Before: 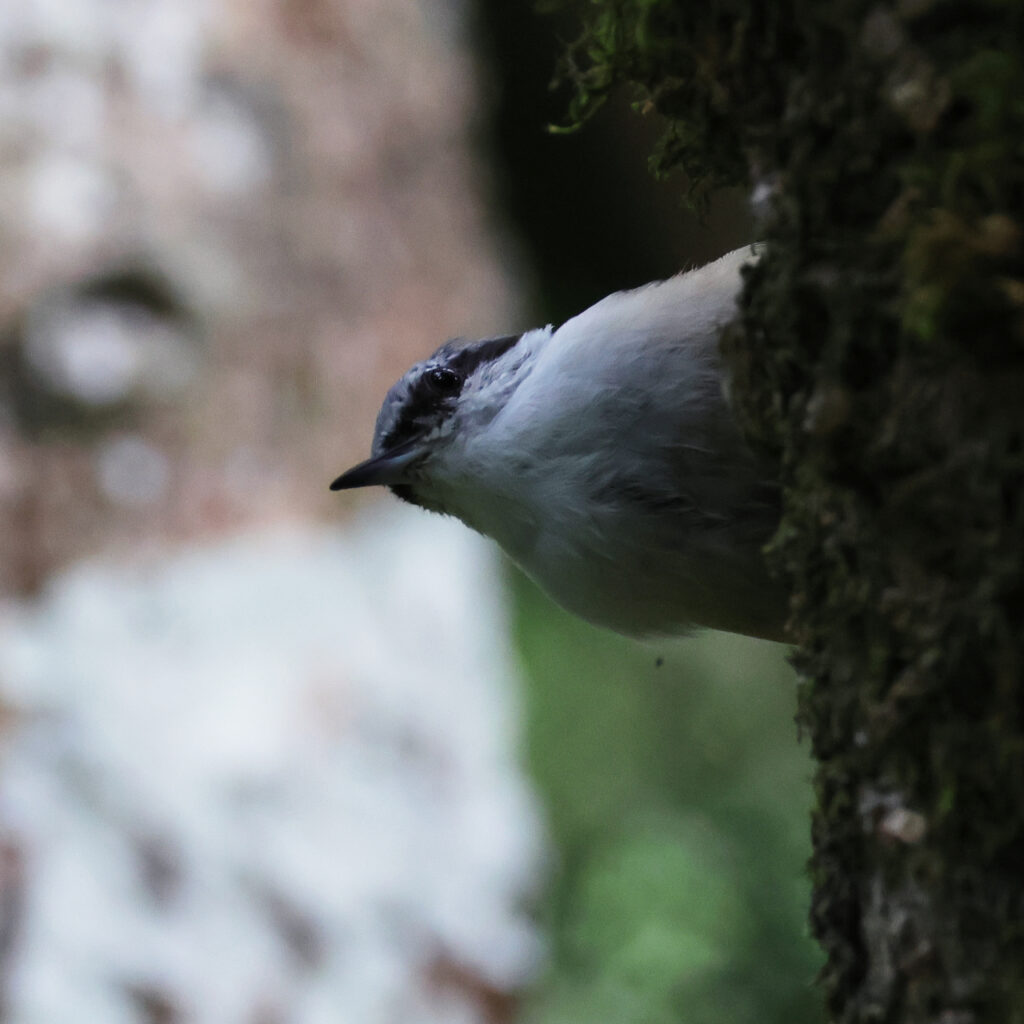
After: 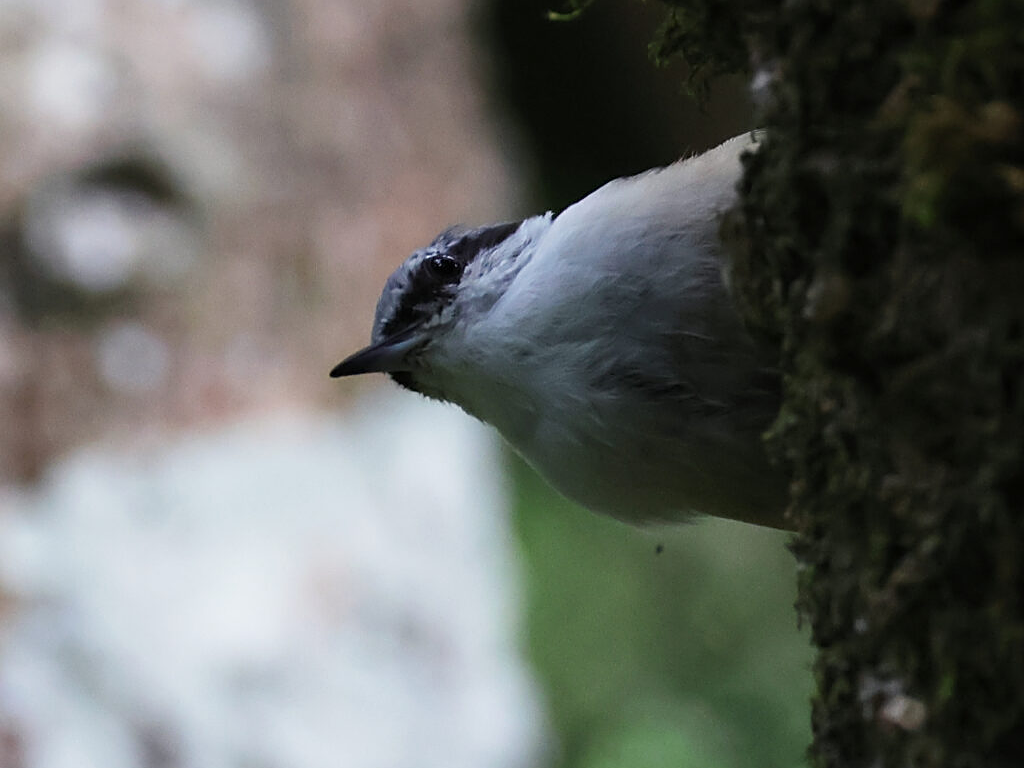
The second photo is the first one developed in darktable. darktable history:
crop: top 11.04%, bottom 13.932%
sharpen: on, module defaults
